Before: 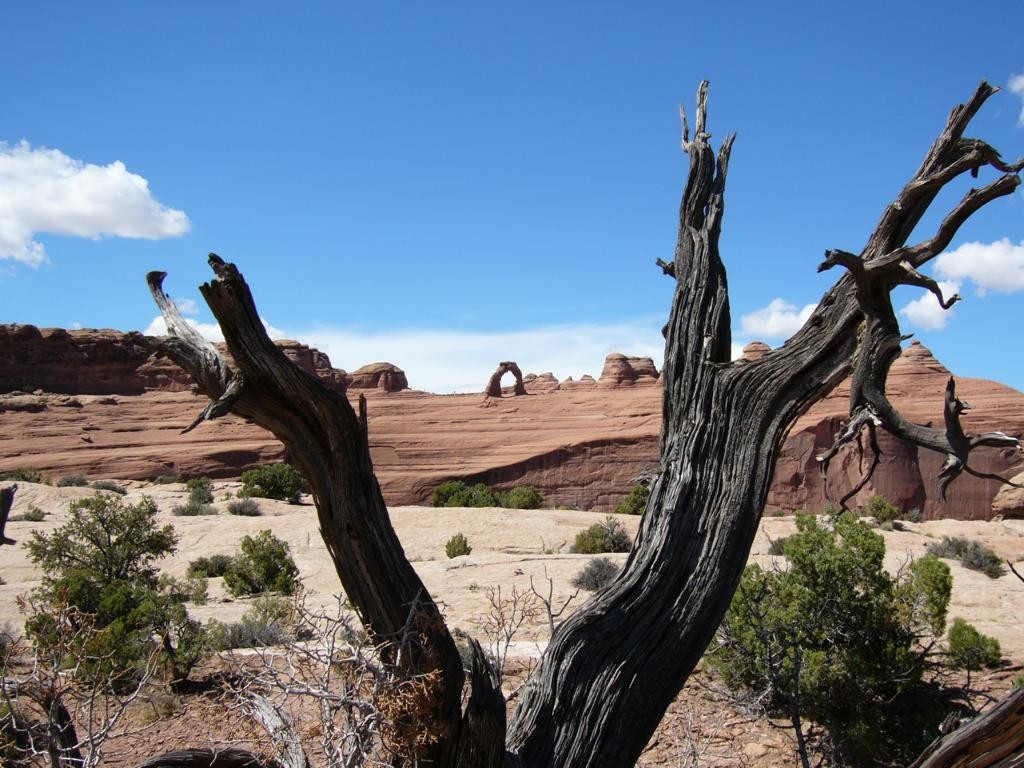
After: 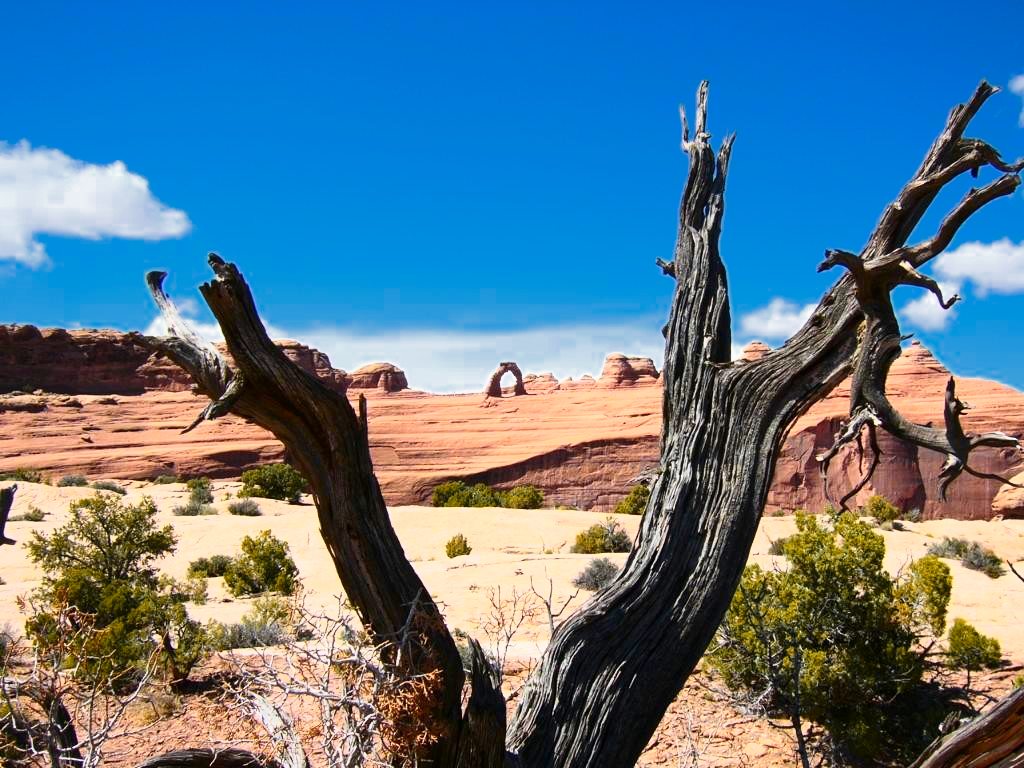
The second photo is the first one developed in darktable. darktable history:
contrast brightness saturation: contrast 0.126, brightness -0.049, saturation 0.153
exposure: exposure 0.496 EV, compensate highlight preservation false
base curve: curves: ch0 [(0, 0) (0.088, 0.125) (0.176, 0.251) (0.354, 0.501) (0.613, 0.749) (1, 0.877)]
color zones: curves: ch0 [(0, 0.499) (0.143, 0.5) (0.286, 0.5) (0.429, 0.476) (0.571, 0.284) (0.714, 0.243) (0.857, 0.449) (1, 0.499)]; ch1 [(0, 0.532) (0.143, 0.645) (0.286, 0.696) (0.429, 0.211) (0.571, 0.504) (0.714, 0.493) (0.857, 0.495) (1, 0.532)]; ch2 [(0, 0.5) (0.143, 0.5) (0.286, 0.427) (0.429, 0.324) (0.571, 0.5) (0.714, 0.5) (0.857, 0.5) (1, 0.5)]
